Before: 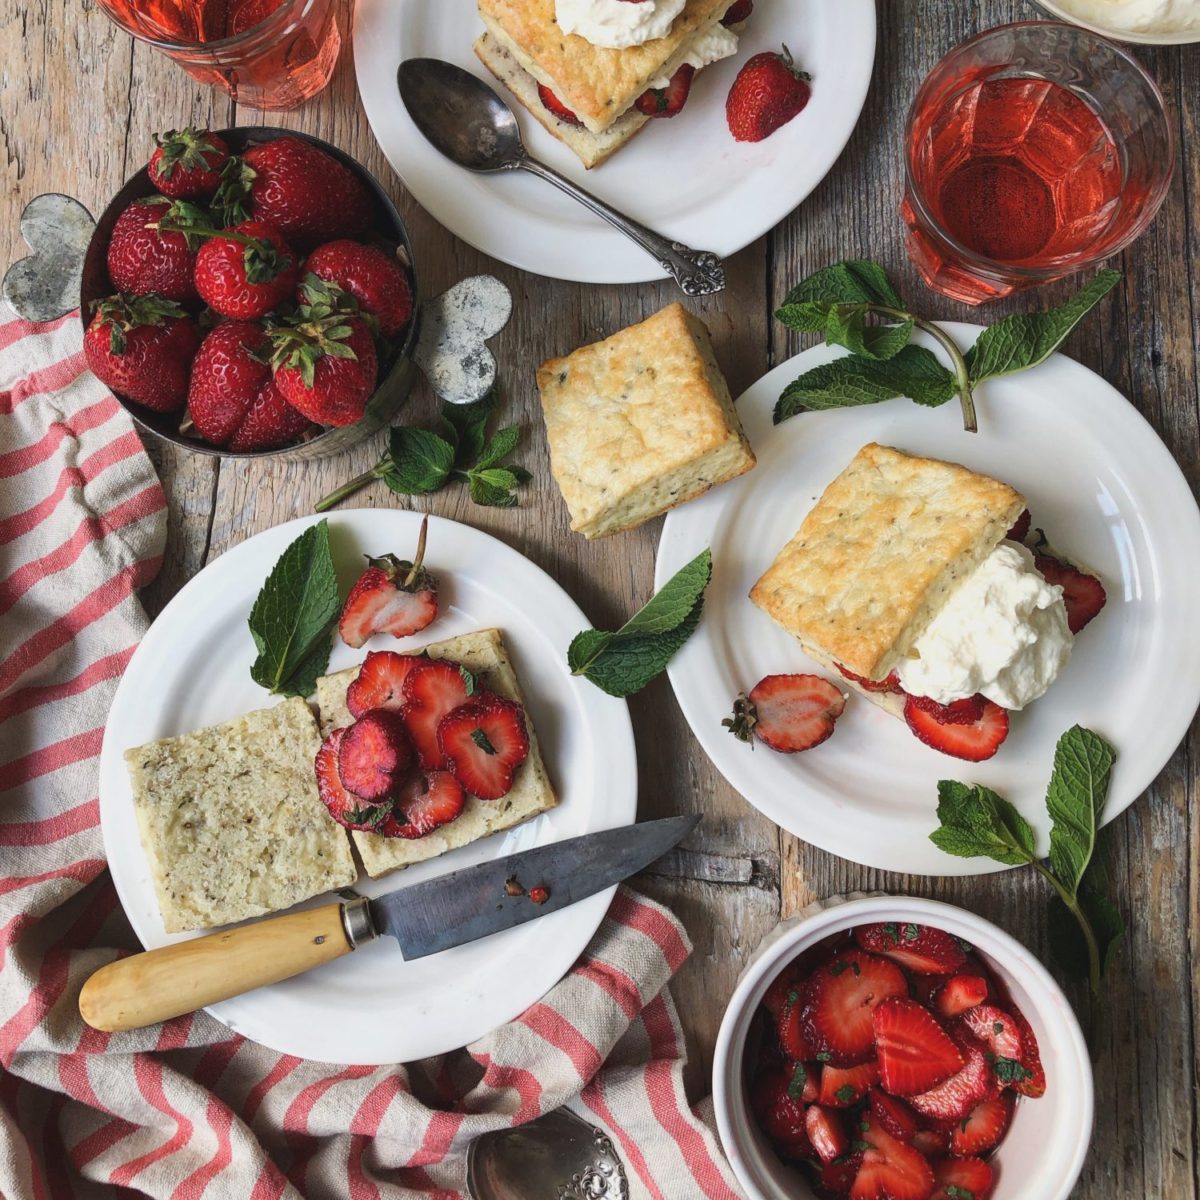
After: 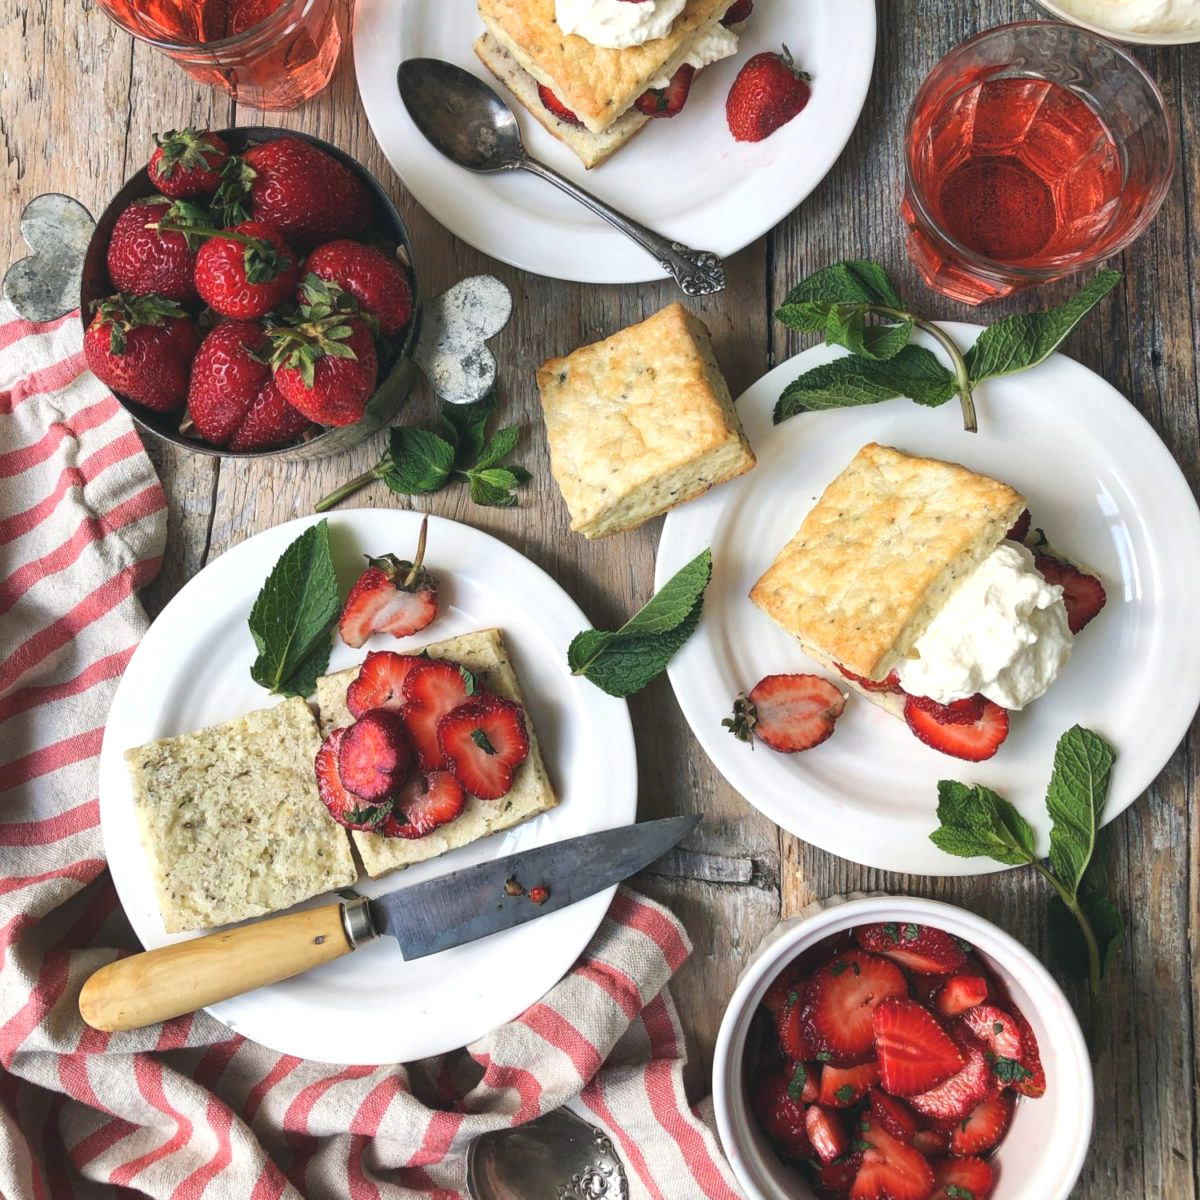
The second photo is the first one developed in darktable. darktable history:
exposure: exposure 0.367 EV, compensate highlight preservation false
color balance: mode lift, gamma, gain (sRGB), lift [1, 1, 1.022, 1.026]
